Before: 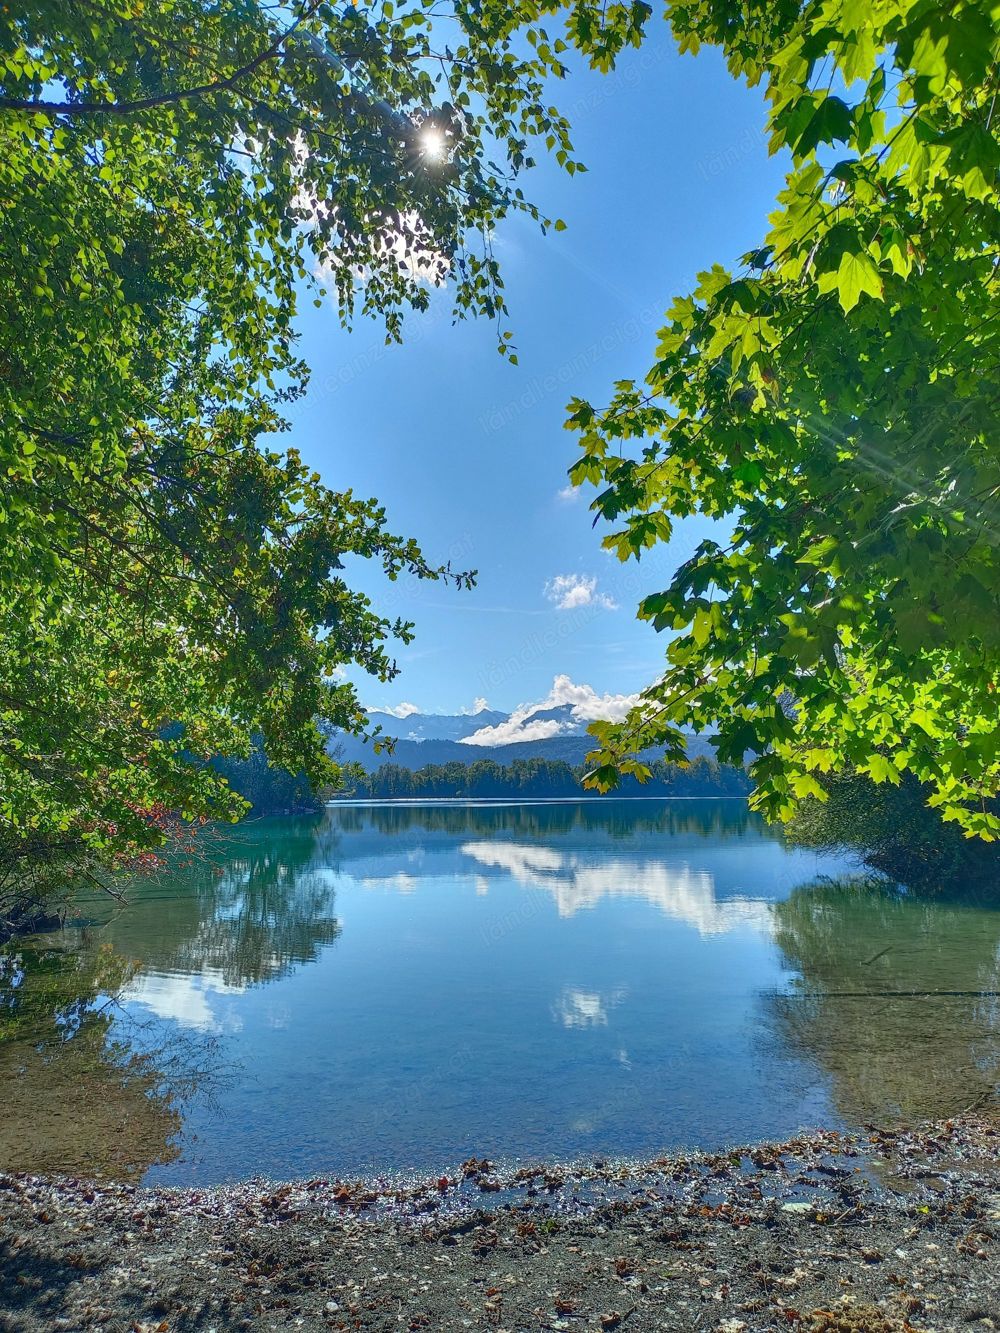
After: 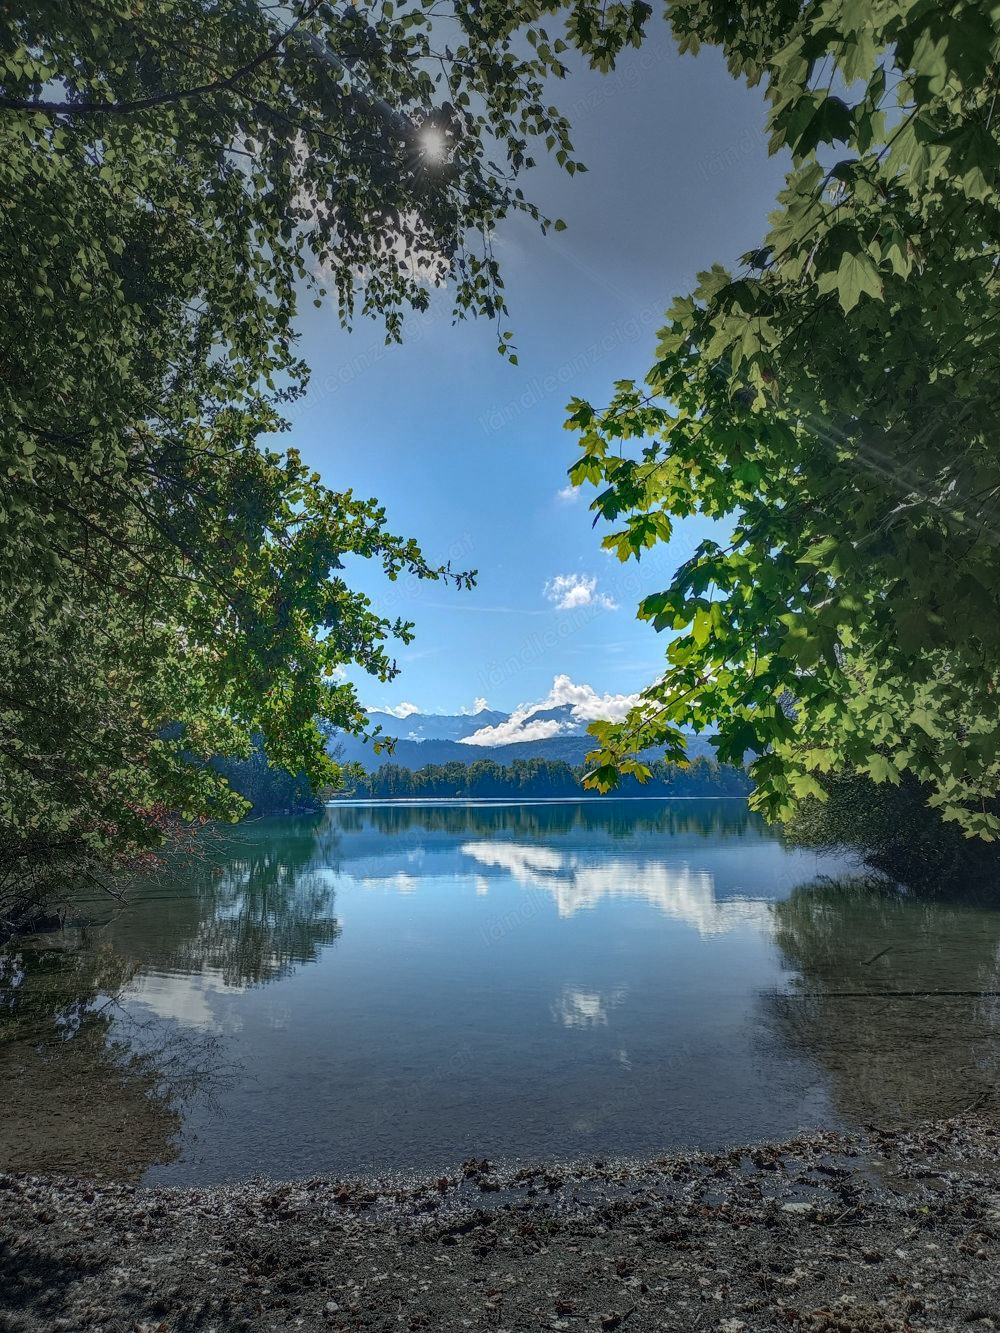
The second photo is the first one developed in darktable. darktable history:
local contrast: on, module defaults
vignetting: fall-off start 31.28%, fall-off radius 34.64%, brightness -0.575
